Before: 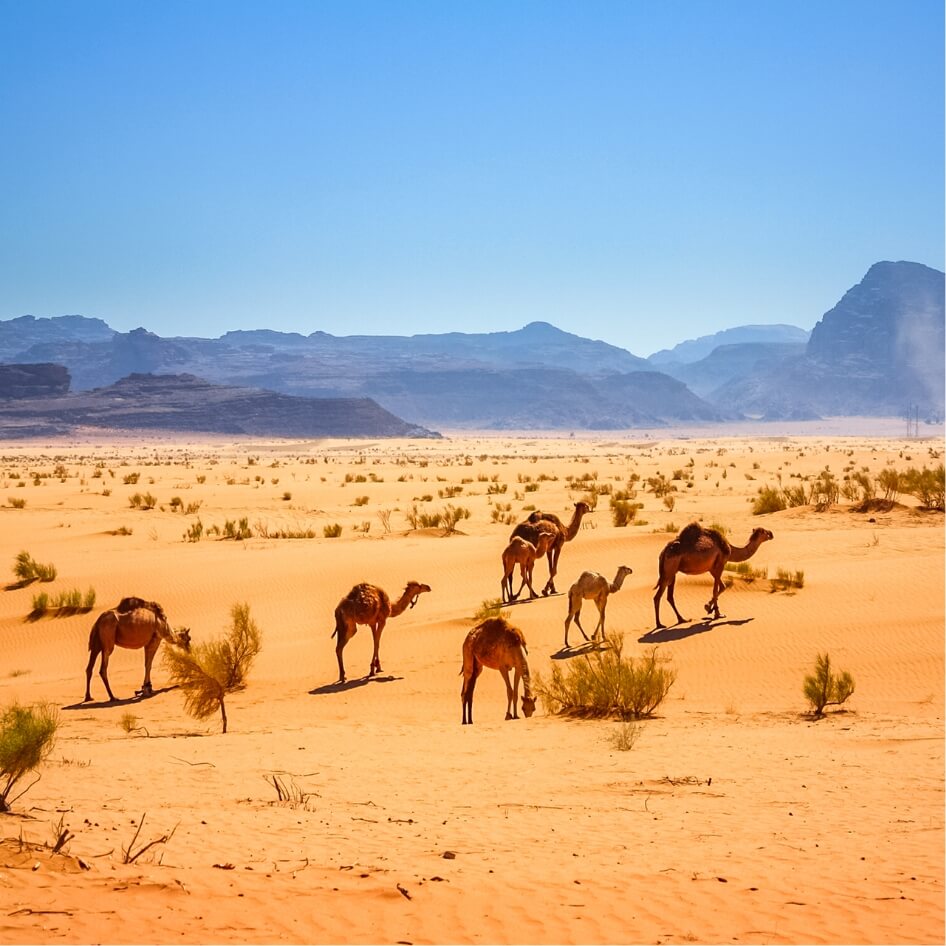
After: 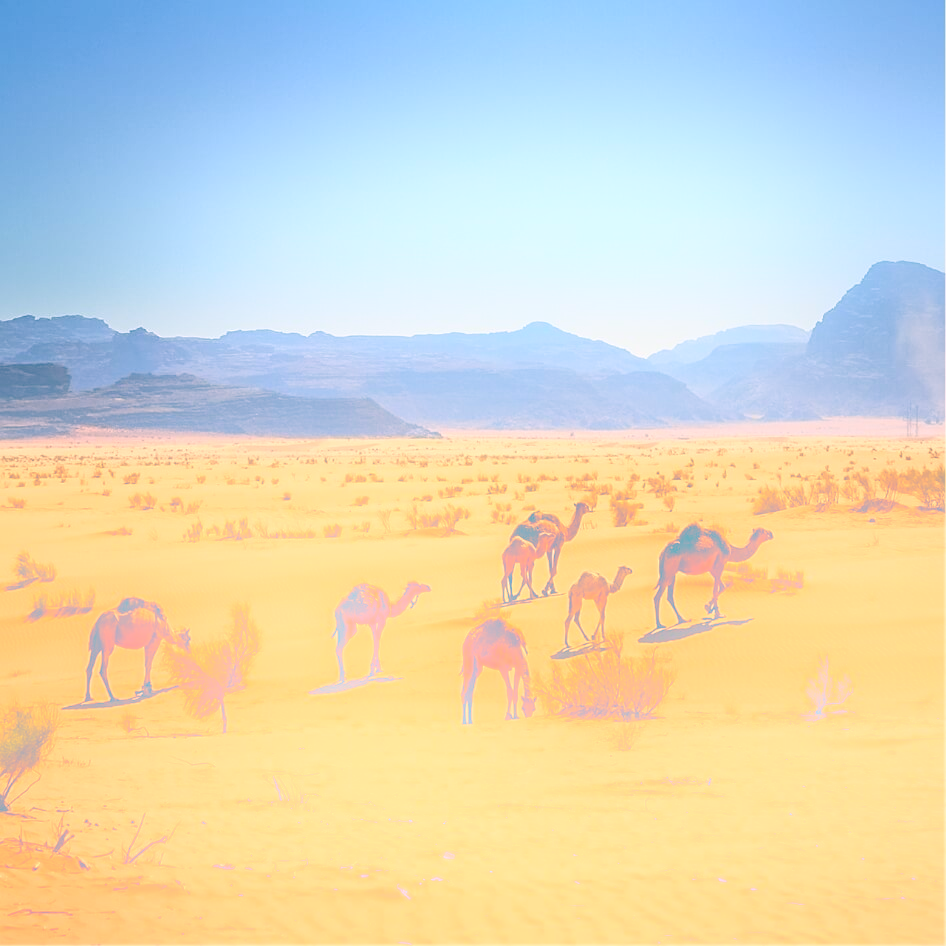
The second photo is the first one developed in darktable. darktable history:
bloom: on, module defaults
sharpen: radius 1.272, amount 0.305, threshold 0
color balance: lift [1.006, 0.985, 1.002, 1.015], gamma [1, 0.953, 1.008, 1.047], gain [1.076, 1.13, 1.004, 0.87]
vibrance: vibrance 10%
